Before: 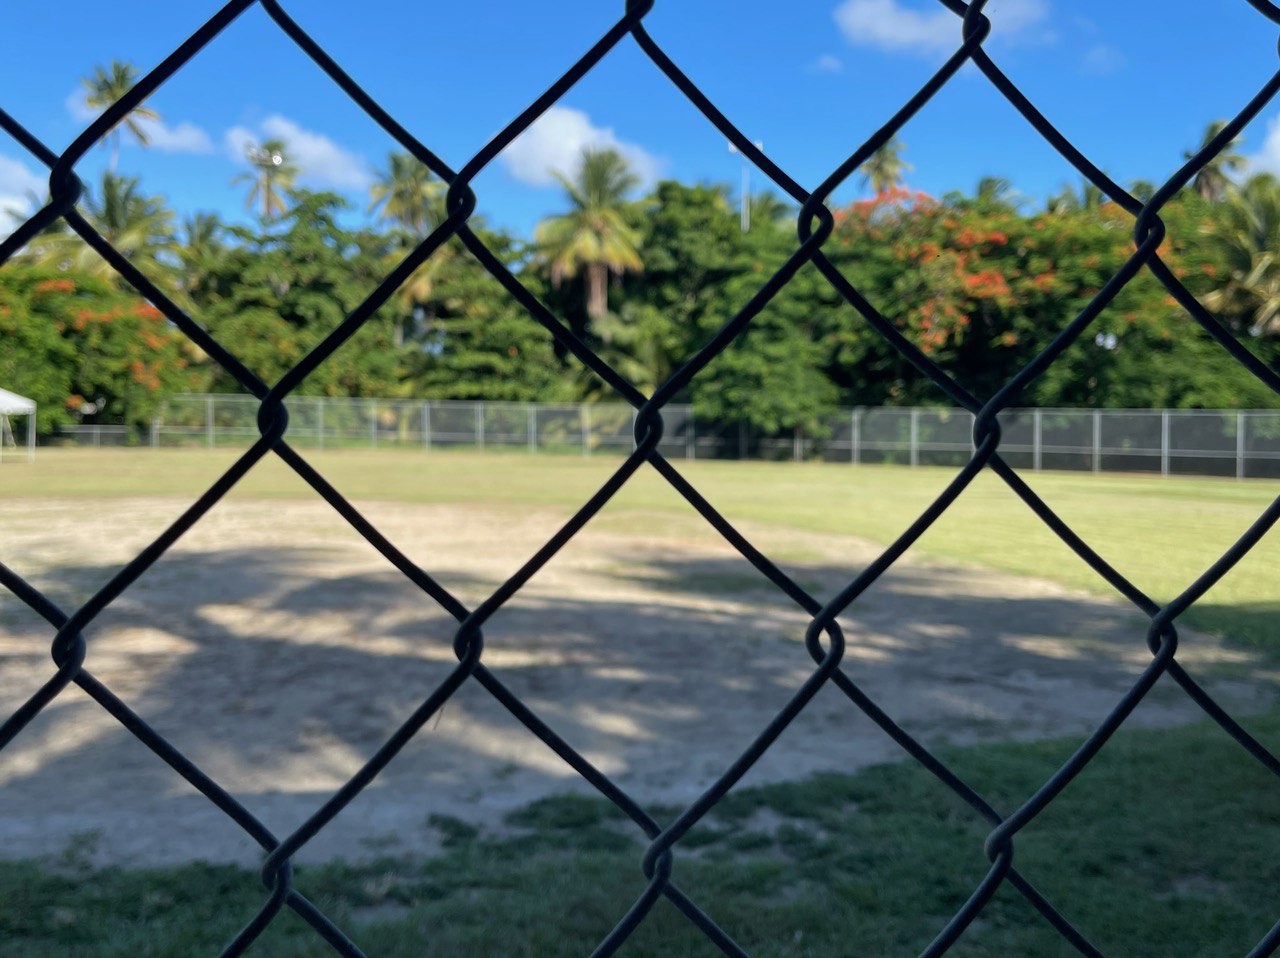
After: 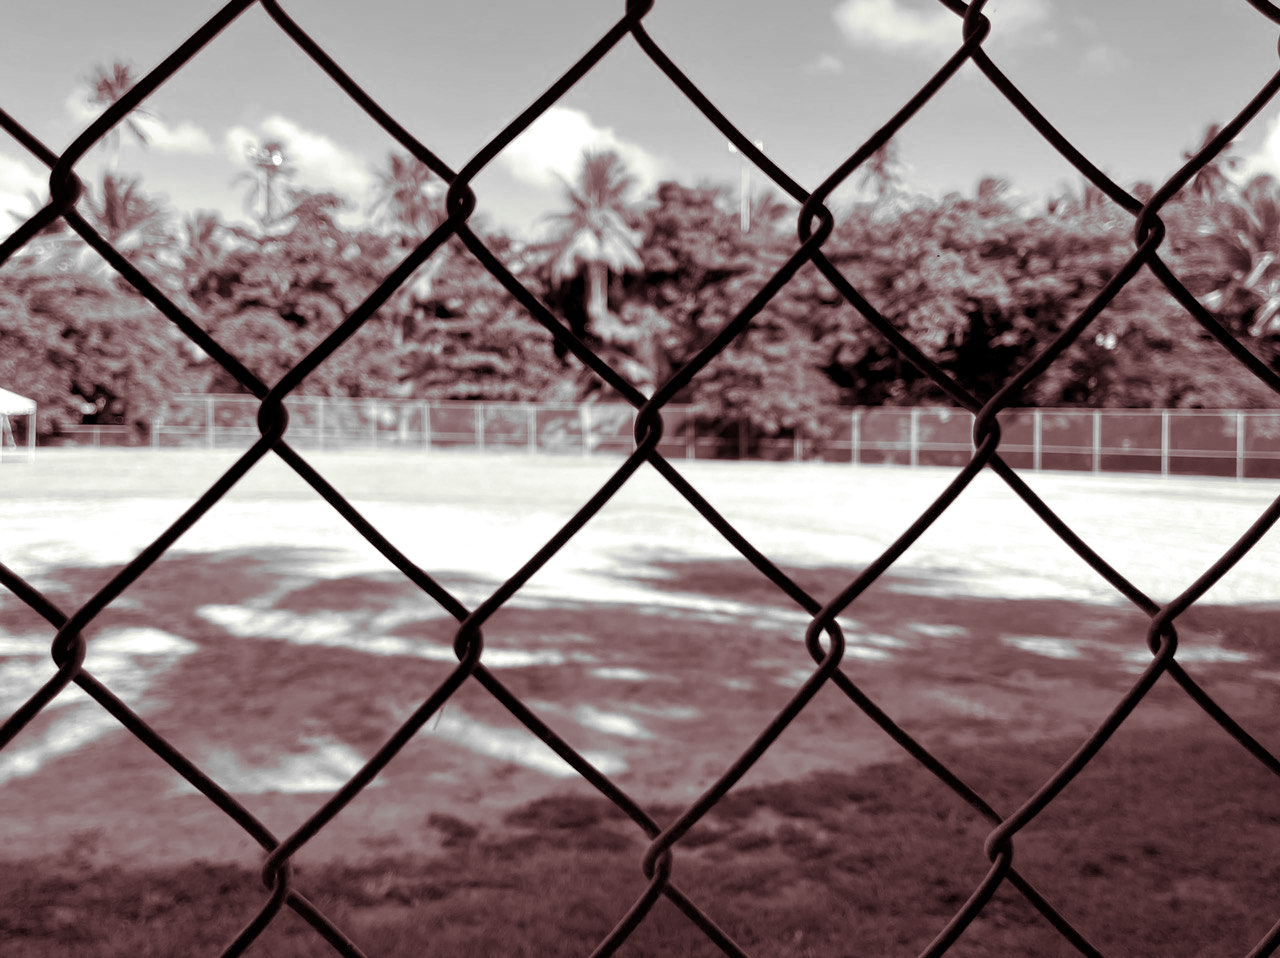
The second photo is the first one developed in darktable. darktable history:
exposure: black level correction 0, exposure 0.7 EV, compensate highlight preservation false
color zones: curves: ch1 [(0.077, 0.436) (0.25, 0.5) (0.75, 0.5)]
split-toning: on, module defaults
monochrome: on, module defaults
color balance rgb: shadows lift › chroma 5.41%, shadows lift › hue 240°, highlights gain › chroma 3.74%, highlights gain › hue 60°, saturation formula JzAzBz (2021)
